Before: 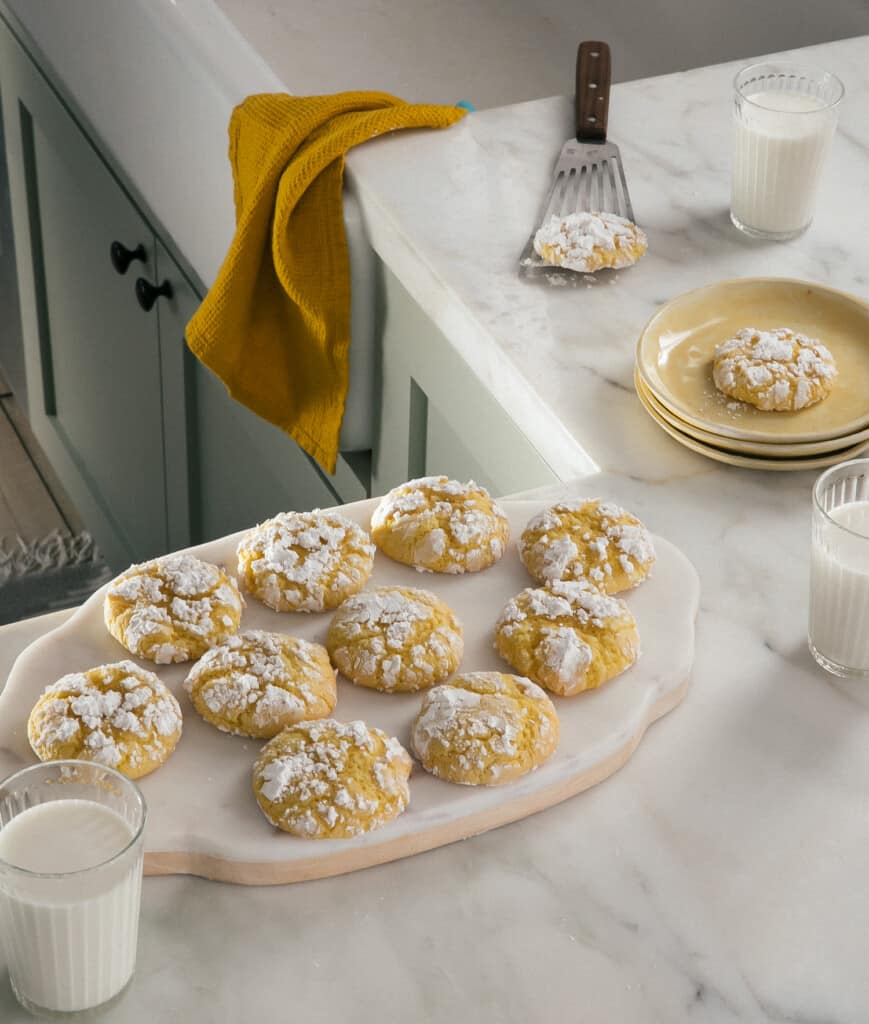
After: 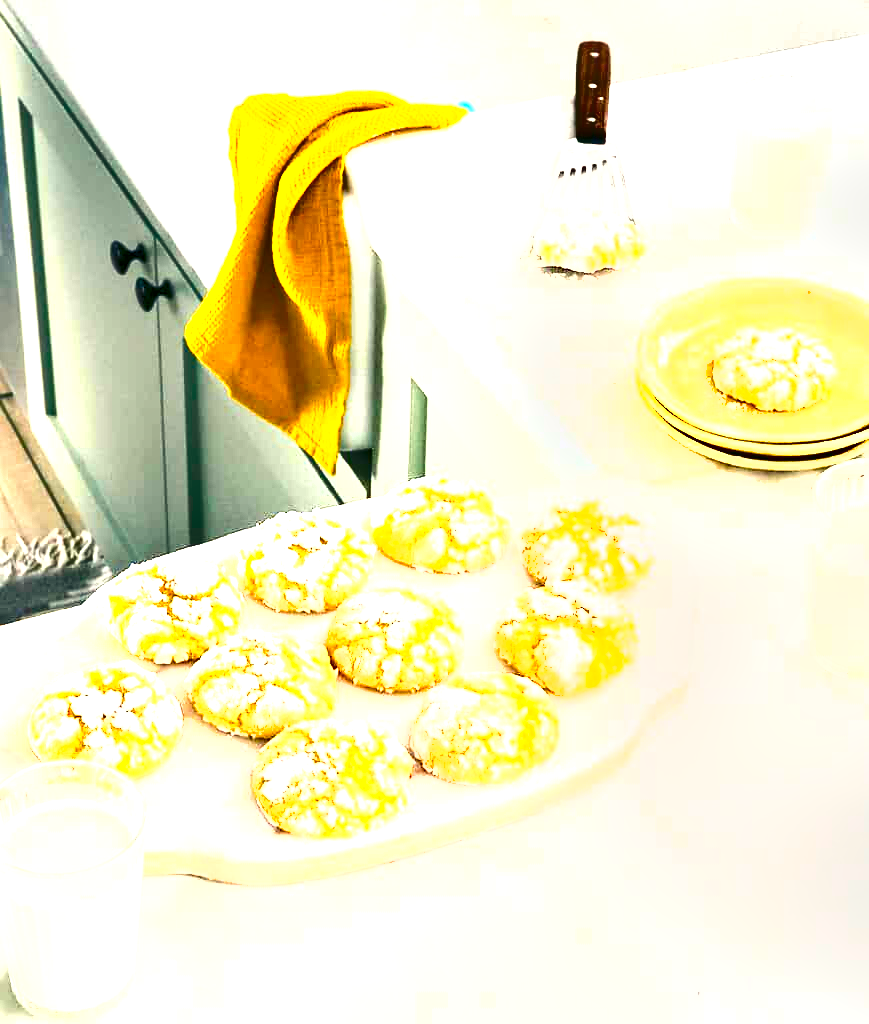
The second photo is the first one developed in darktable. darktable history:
shadows and highlights: shadows 31.9, highlights -31.77, soften with gaussian
color balance rgb: shadows lift › luminance -21.252%, shadows lift › chroma 6.673%, shadows lift › hue 268.03°, linear chroma grading › global chroma 15.275%, perceptual saturation grading › global saturation 20%, perceptual saturation grading › highlights -49.238%, perceptual saturation grading › shadows 25.795%, perceptual brilliance grading › global brilliance 25.45%, global vibrance 24.576%
sharpen: radius 1.44, amount 0.392, threshold 1.32
contrast brightness saturation: contrast 0.086, saturation 0.269
exposure: exposure 1.988 EV, compensate exposure bias true, compensate highlight preservation false
